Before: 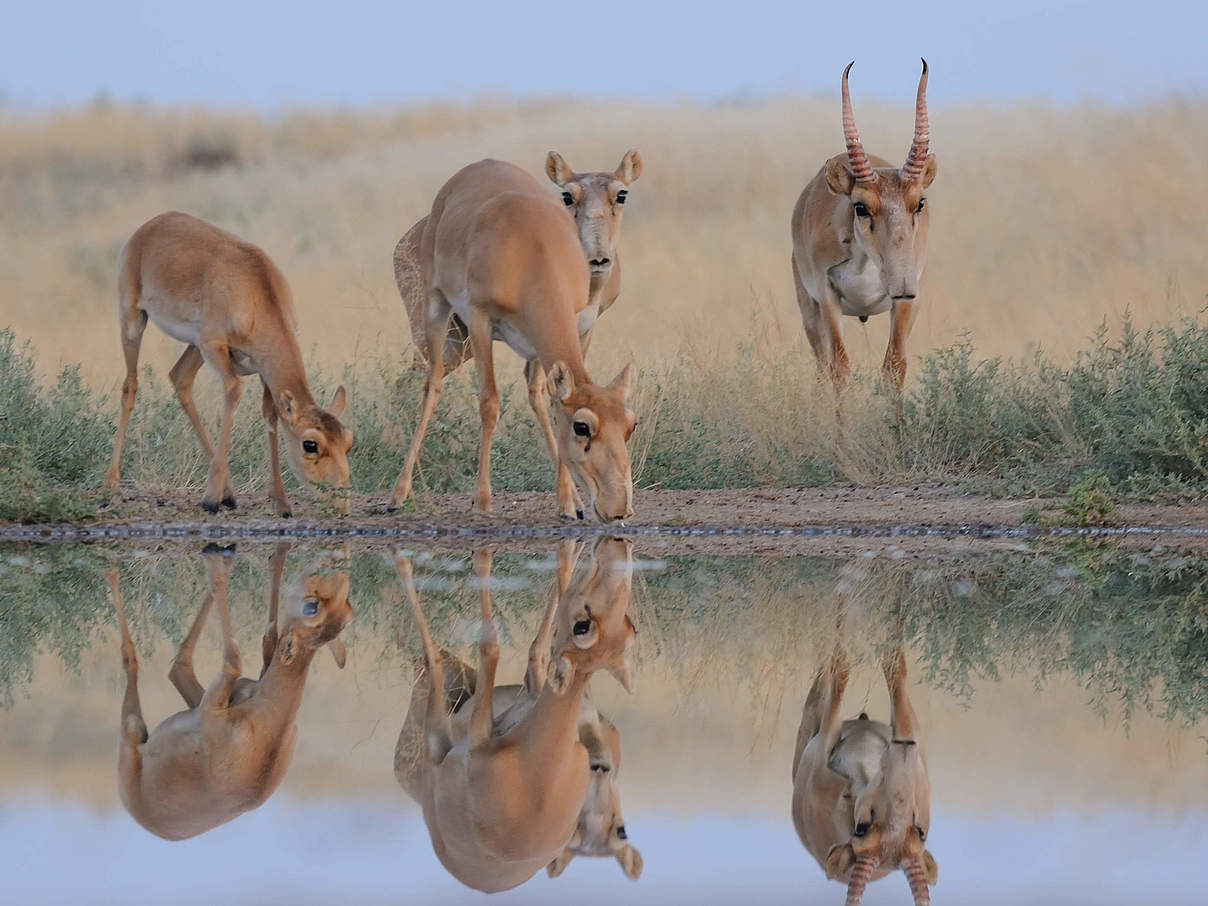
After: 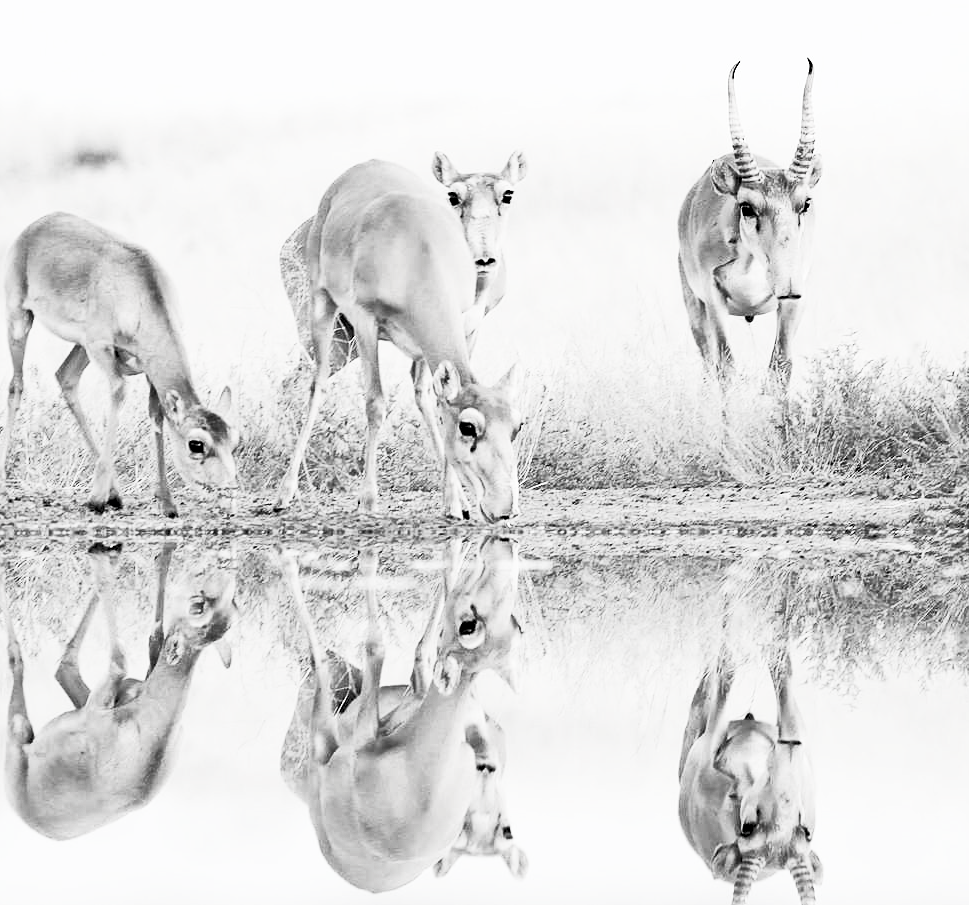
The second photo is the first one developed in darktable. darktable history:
exposure: black level correction 0.012, exposure 0.696 EV, compensate exposure bias true, compensate highlight preservation false
crop and rotate: left 9.508%, right 10.222%
contrast brightness saturation: contrast 0.544, brightness 0.47, saturation -0.988
